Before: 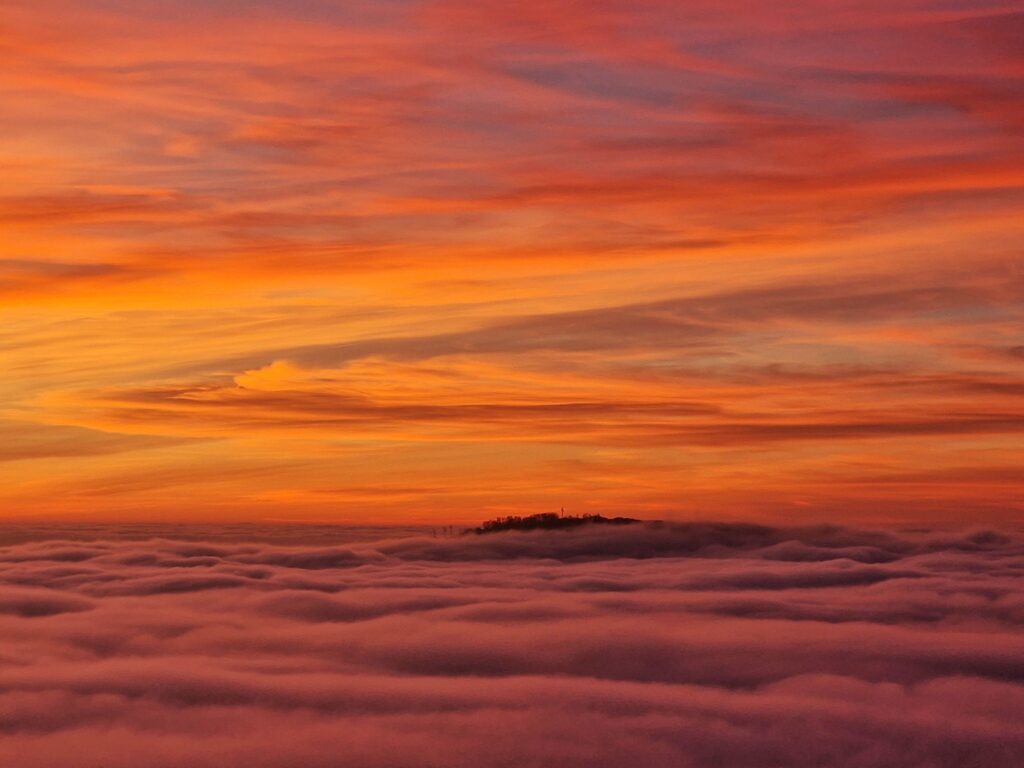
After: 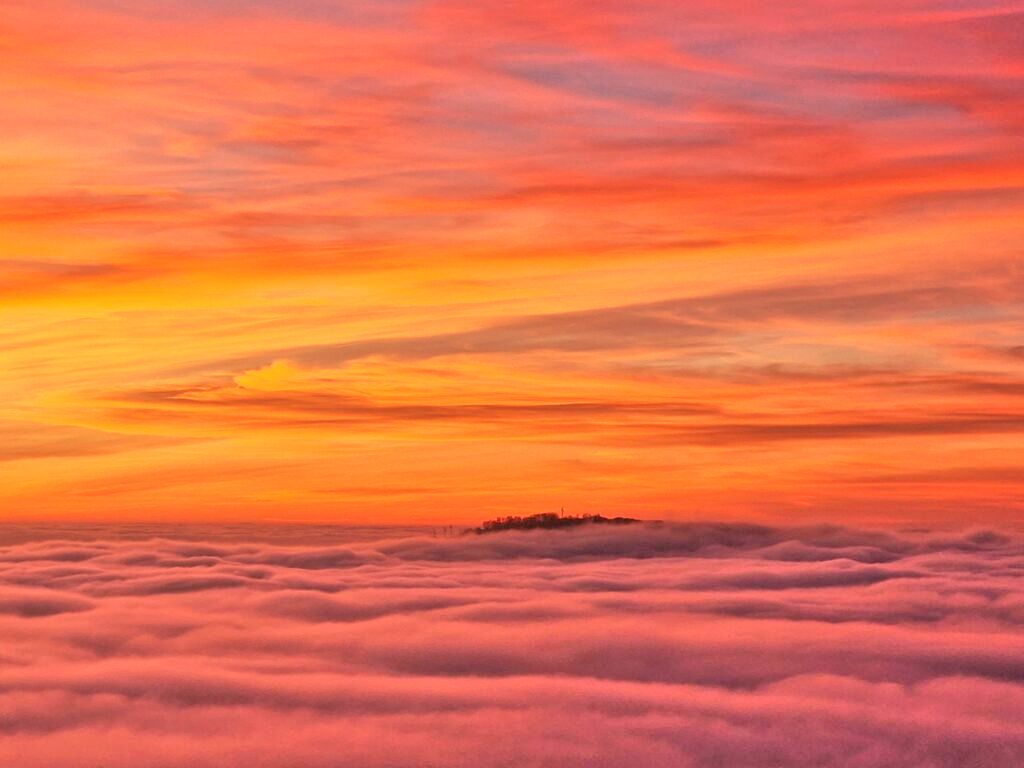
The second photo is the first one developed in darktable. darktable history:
exposure: exposure 0.601 EV, compensate exposure bias true, compensate highlight preservation false
tone equalizer: -7 EV 0.159 EV, -6 EV 0.601 EV, -5 EV 1.15 EV, -4 EV 1.32 EV, -3 EV 1.14 EV, -2 EV 0.6 EV, -1 EV 0.147 EV, mask exposure compensation -0.489 EV
